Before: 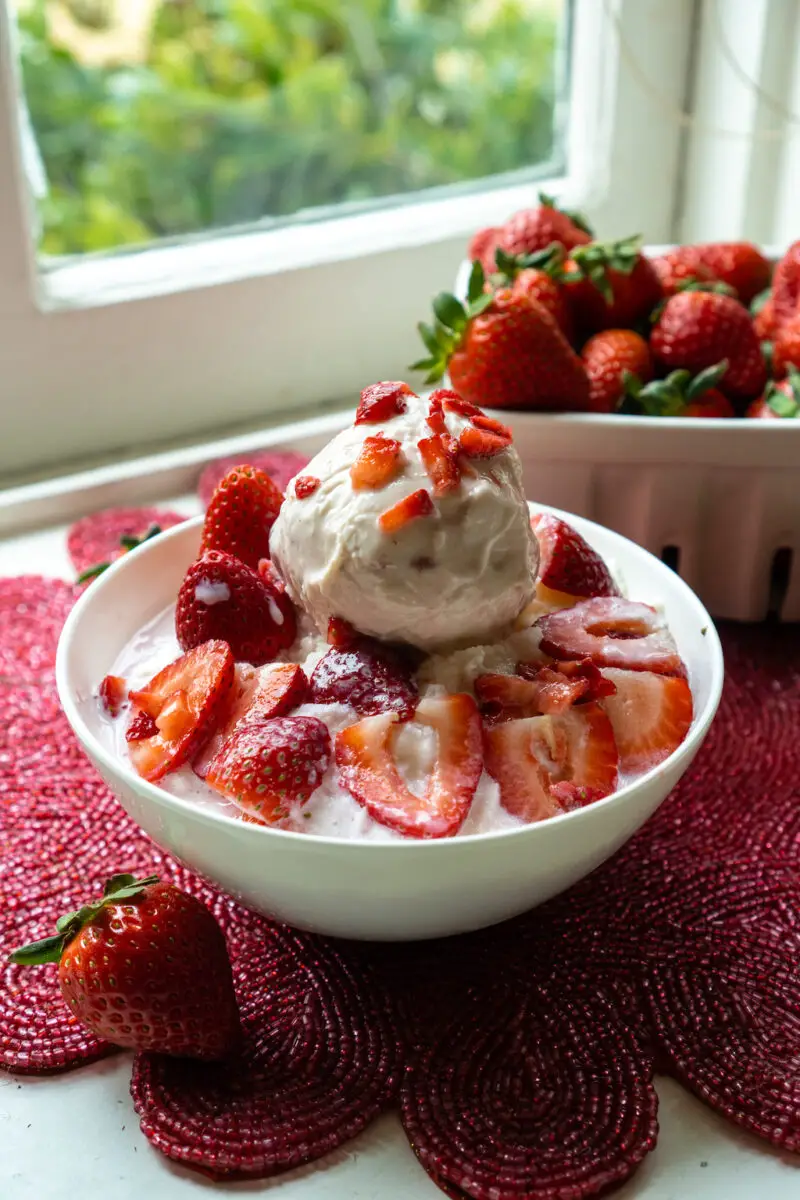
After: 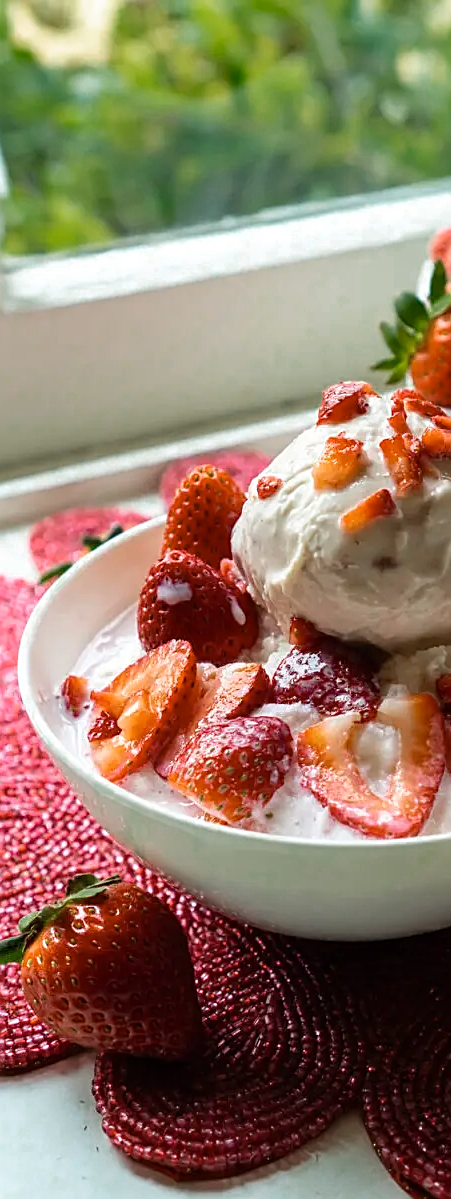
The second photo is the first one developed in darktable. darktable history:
sharpen: on, module defaults
color zones: curves: ch0 [(0, 0.558) (0.143, 0.548) (0.286, 0.447) (0.429, 0.259) (0.571, 0.5) (0.714, 0.5) (0.857, 0.593) (1, 0.558)]; ch1 [(0, 0.543) (0.01, 0.544) (0.12, 0.492) (0.248, 0.458) (0.5, 0.534) (0.748, 0.5) (0.99, 0.469) (1, 0.543)]; ch2 [(0, 0.507) (0.143, 0.522) (0.286, 0.505) (0.429, 0.5) (0.571, 0.5) (0.714, 0.5) (0.857, 0.5) (1, 0.507)]
crop: left 4.798%, right 38.779%
